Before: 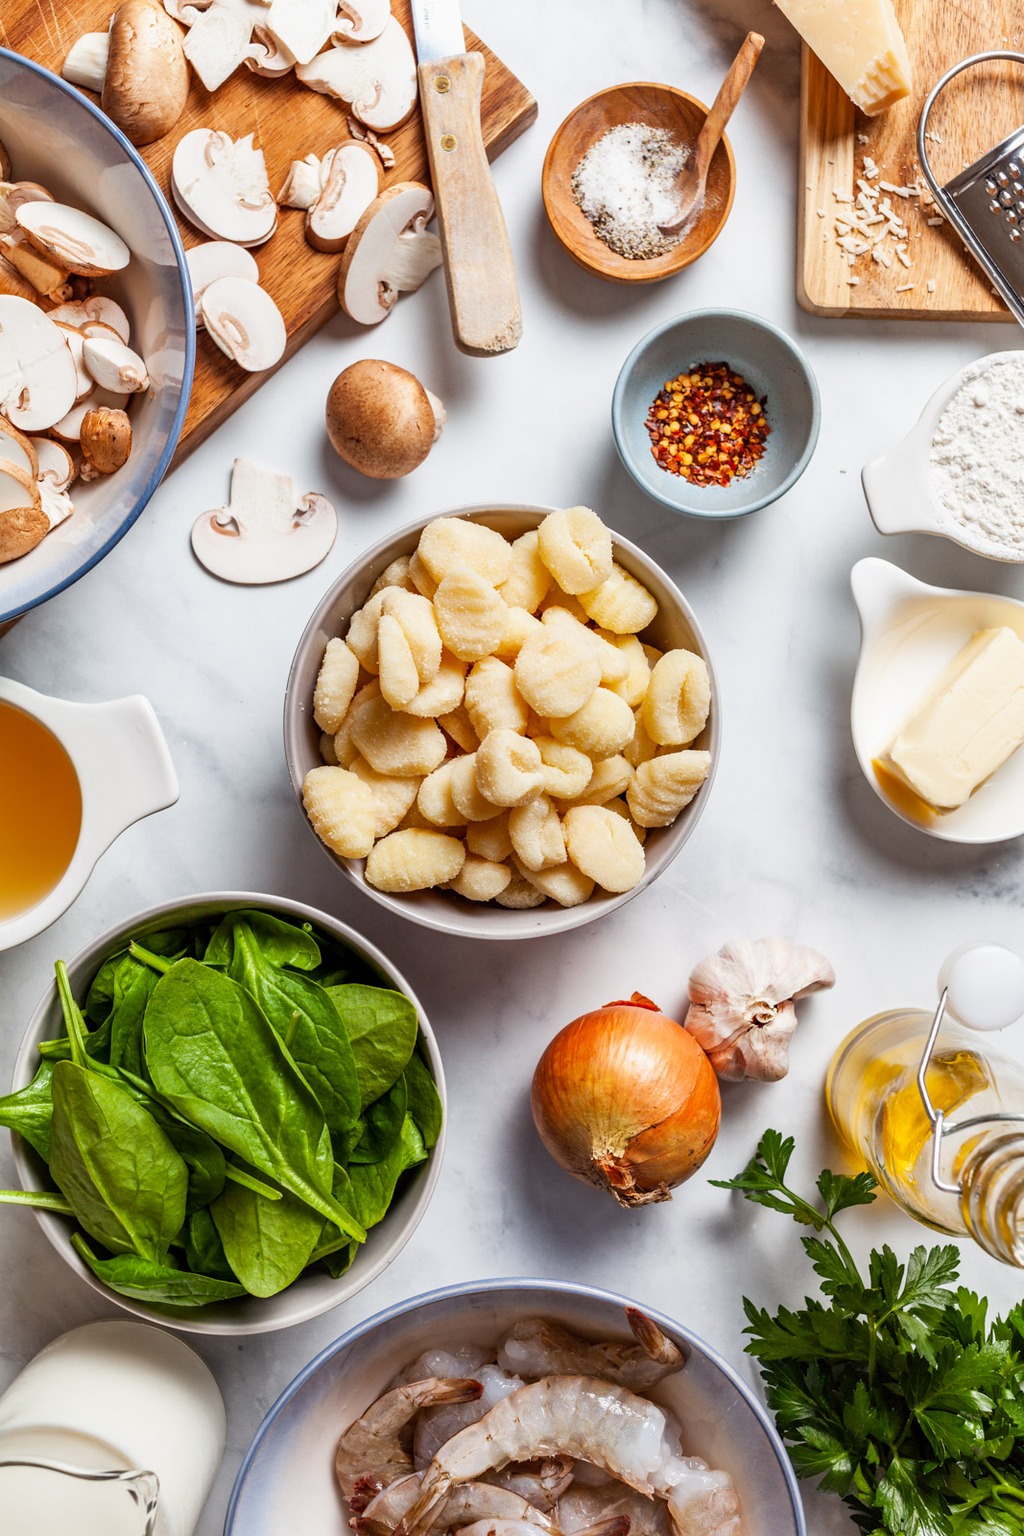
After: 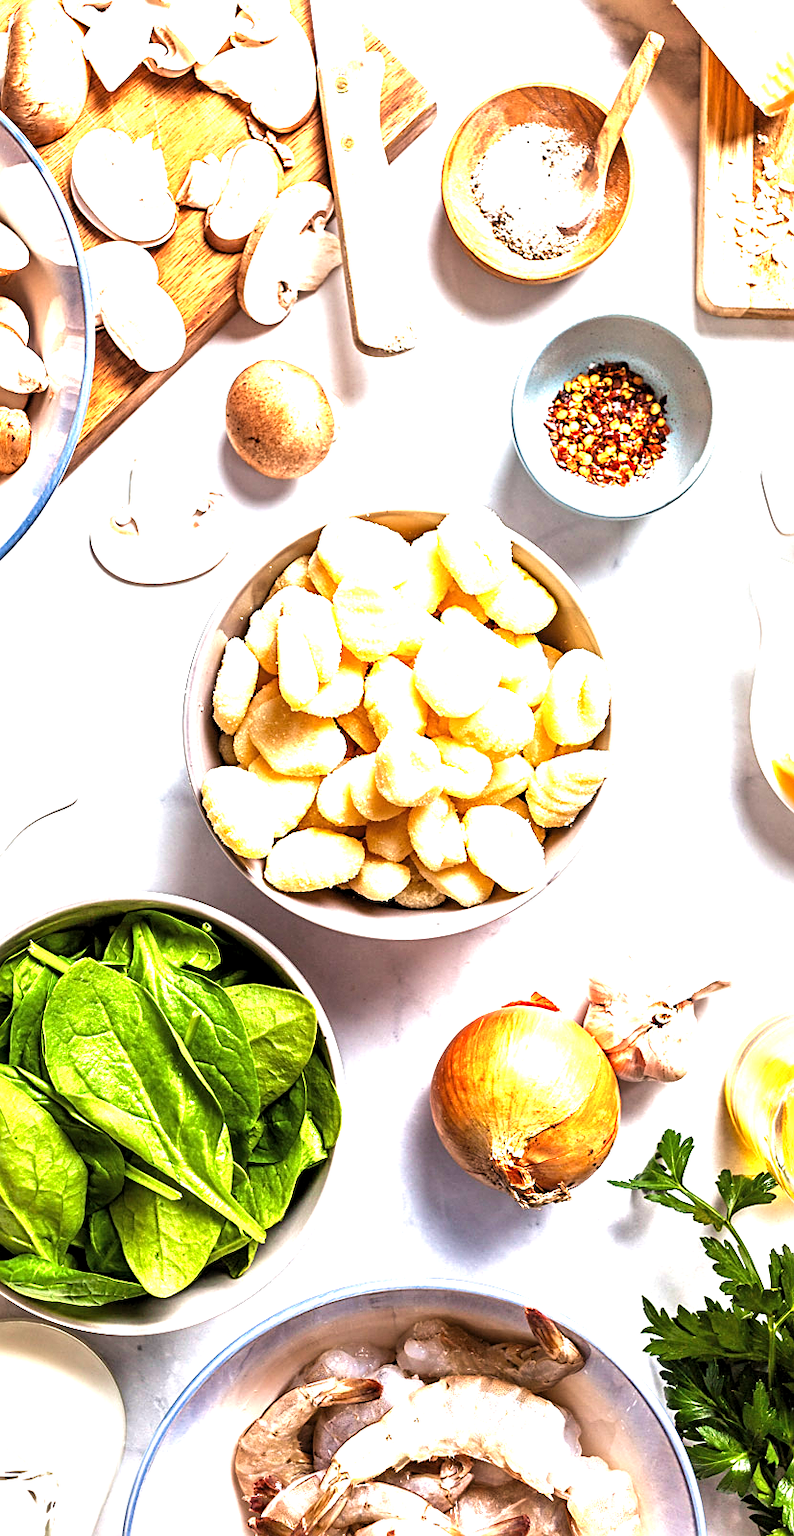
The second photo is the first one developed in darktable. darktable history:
crop: left 9.86%, right 12.533%
levels: levels [0.052, 0.496, 0.908]
velvia: on, module defaults
exposure: black level correction 0, exposure 1.439 EV, compensate highlight preservation false
sharpen: on, module defaults
